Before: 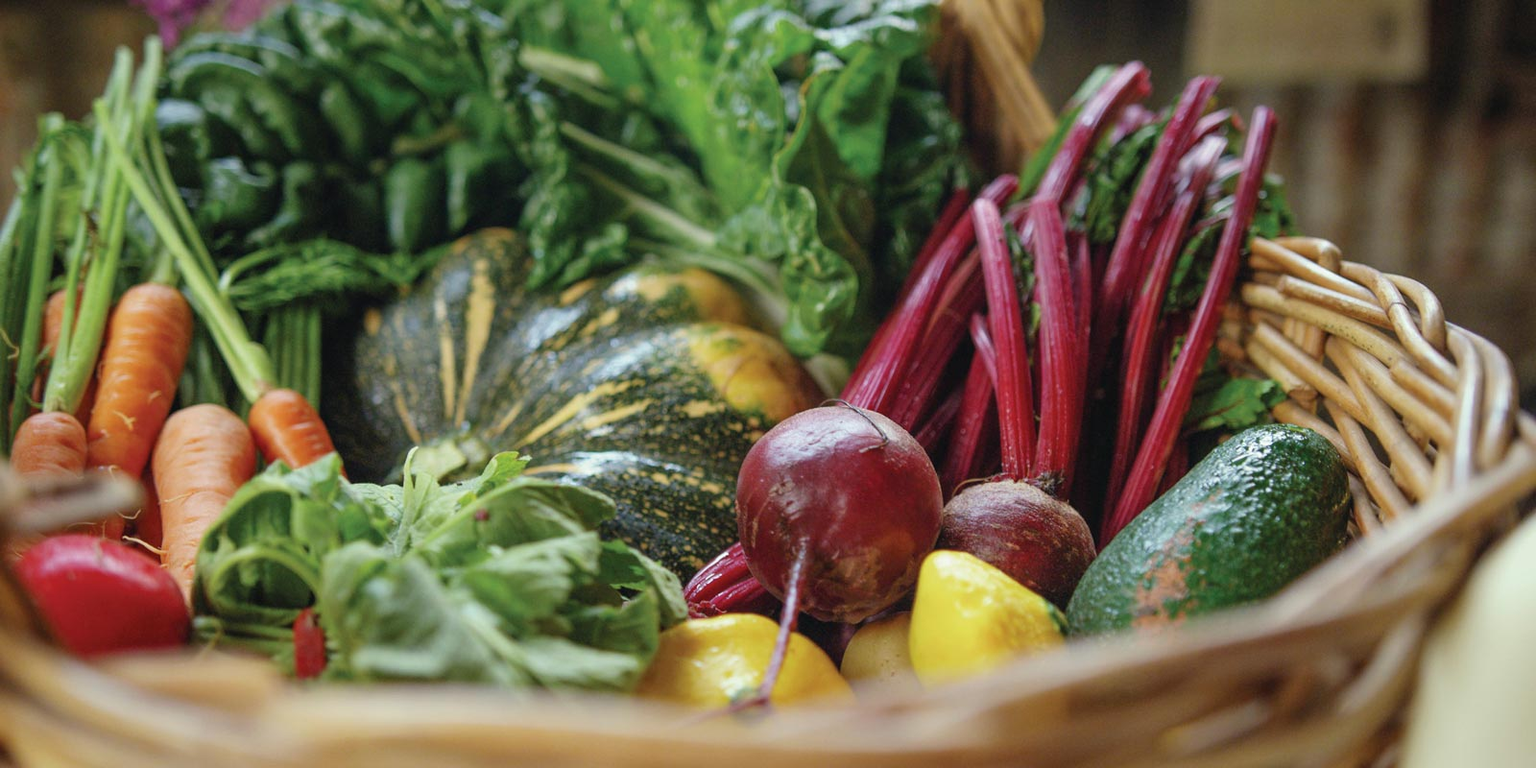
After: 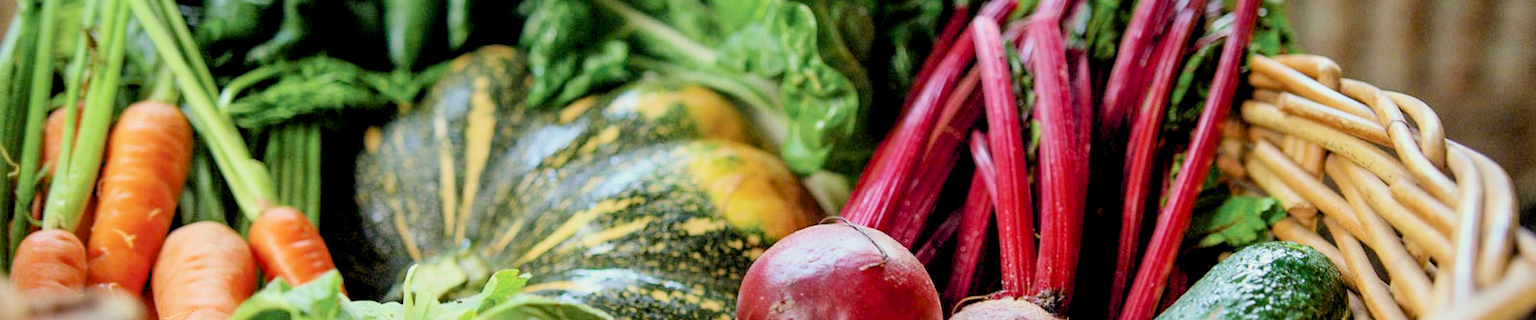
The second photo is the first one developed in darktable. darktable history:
crop and rotate: top 23.84%, bottom 34.294%
filmic rgb: black relative exposure -7.48 EV, white relative exposure 4.83 EV, hardness 3.4, color science v6 (2022)
exposure: black level correction 0.011, exposure 1.088 EV, compensate exposure bias true, compensate highlight preservation false
white balance: emerald 1
